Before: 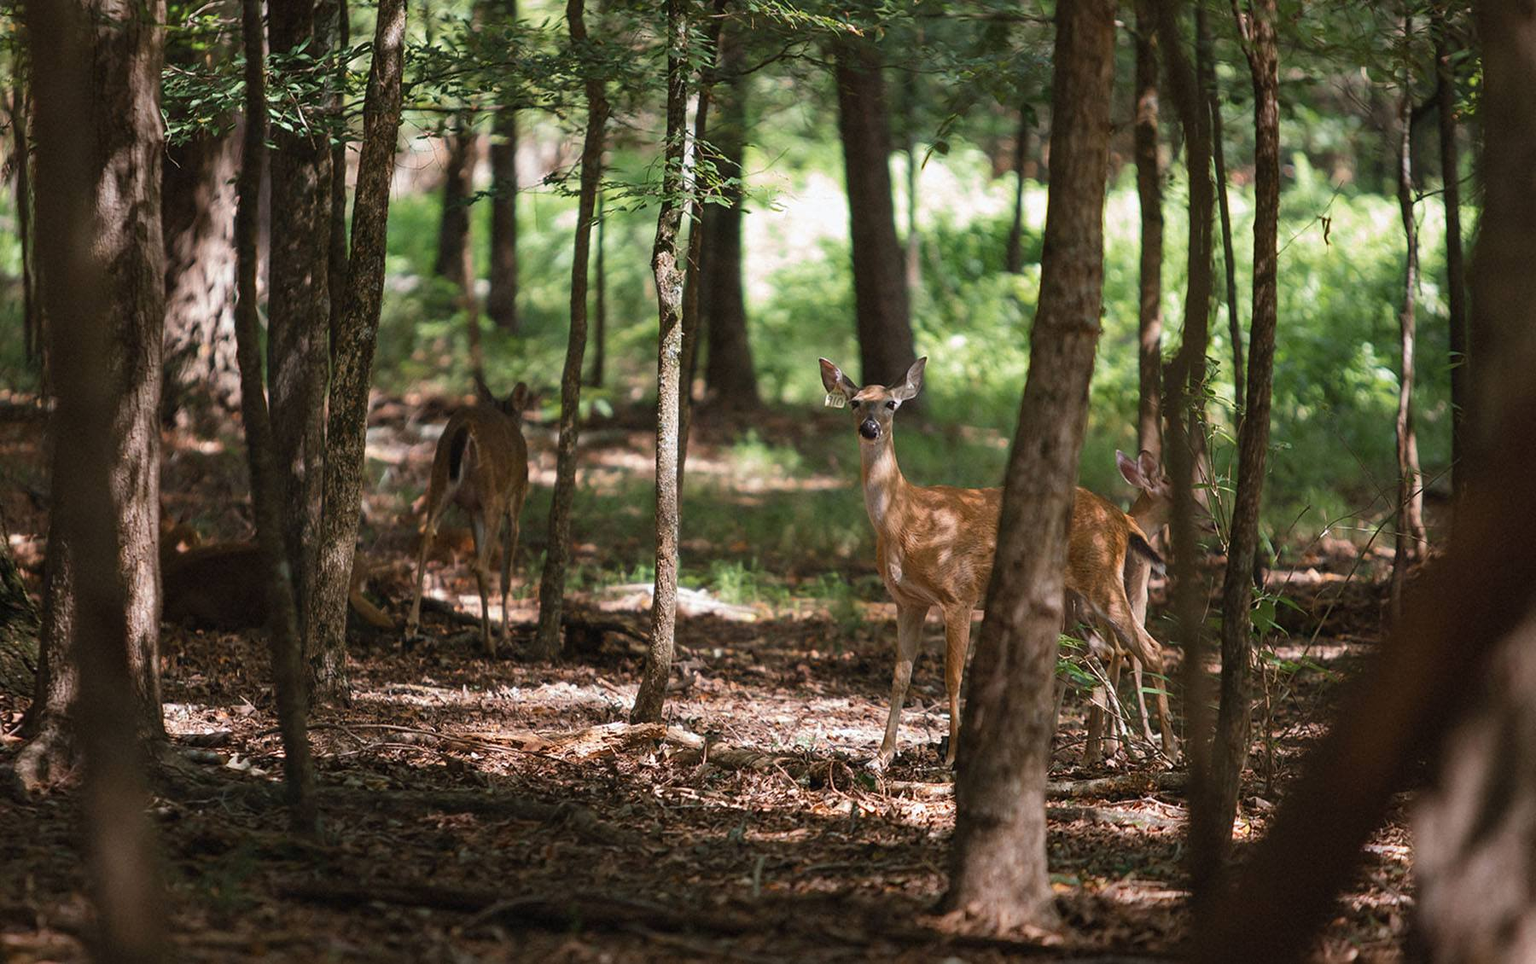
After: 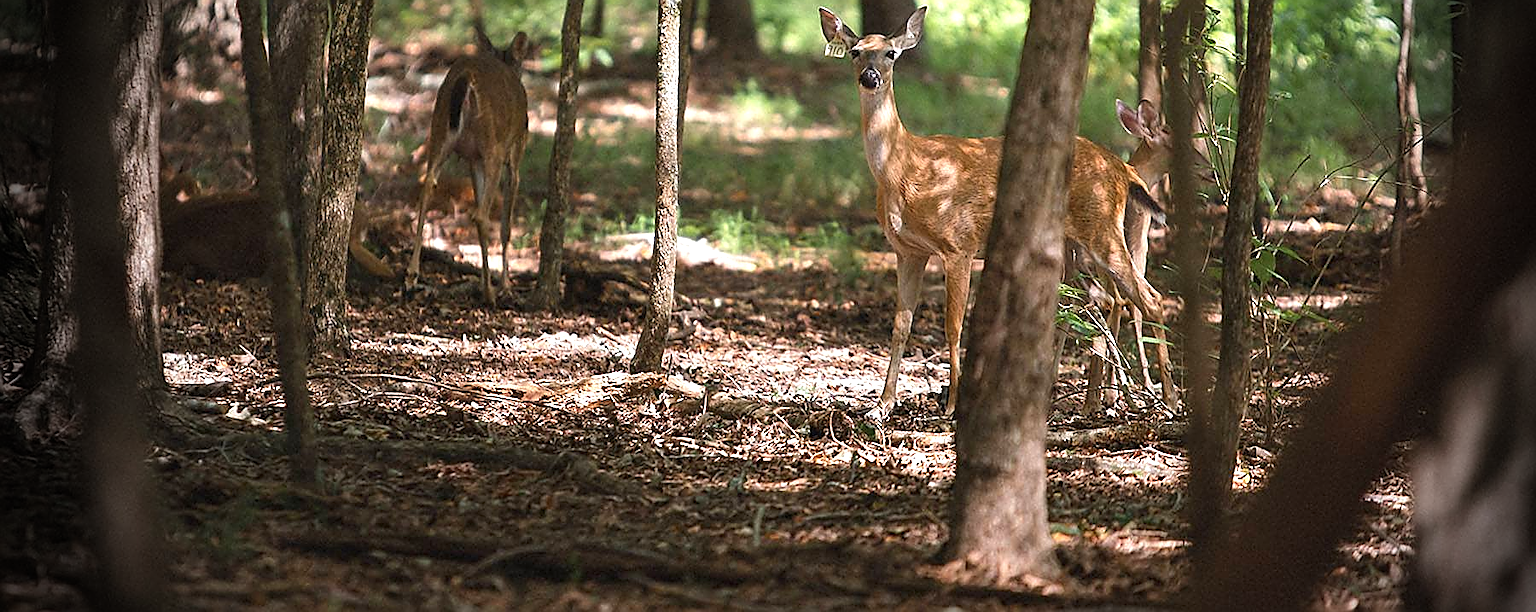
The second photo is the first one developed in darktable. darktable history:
crop and rotate: top 36.435%
sharpen: radius 1.4, amount 1.25, threshold 0.7
vignetting: fall-off start 76.42%, fall-off radius 27.36%, brightness -0.872, center (0.037, -0.09), width/height ratio 0.971
exposure: exposure 0.7 EV, compensate highlight preservation false
